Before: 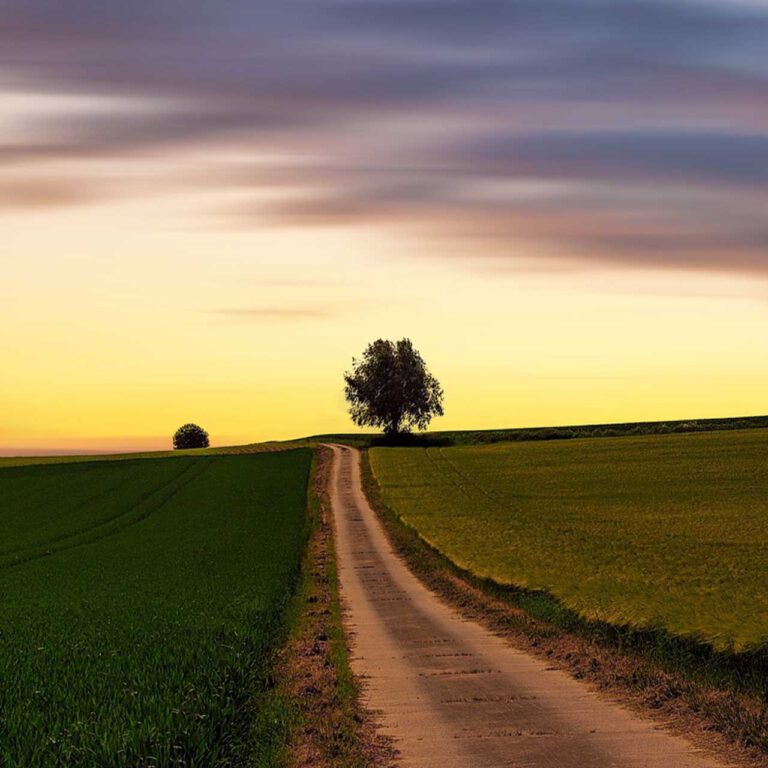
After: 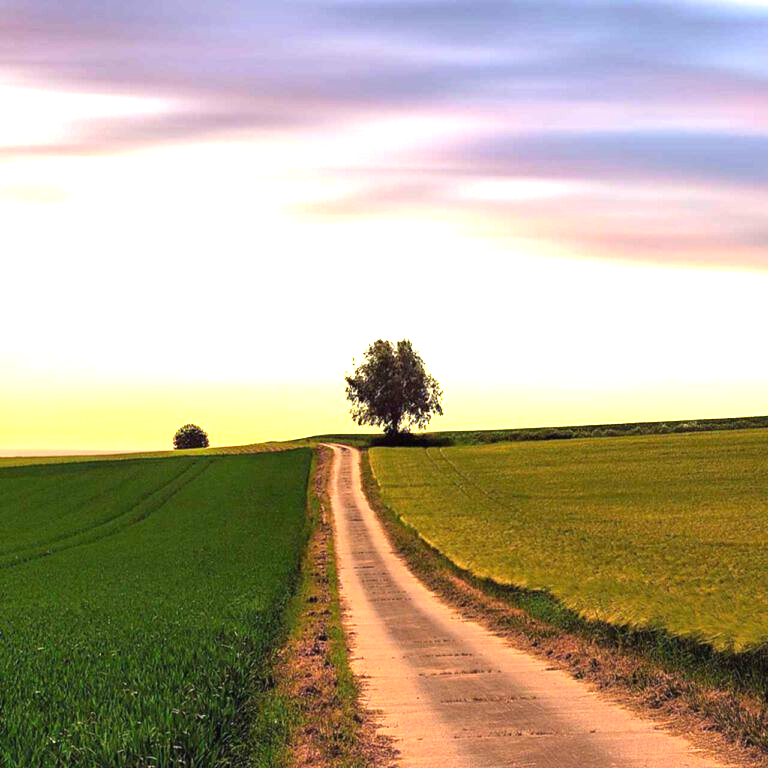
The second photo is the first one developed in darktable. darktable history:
exposure: black level correction 0, exposure 1.744 EV, compensate highlight preservation false
